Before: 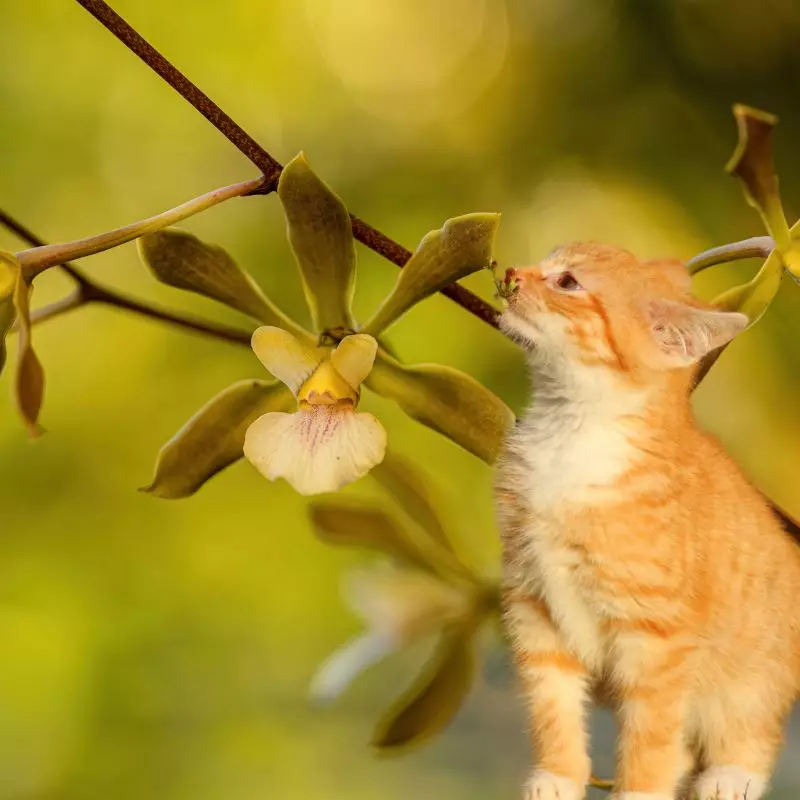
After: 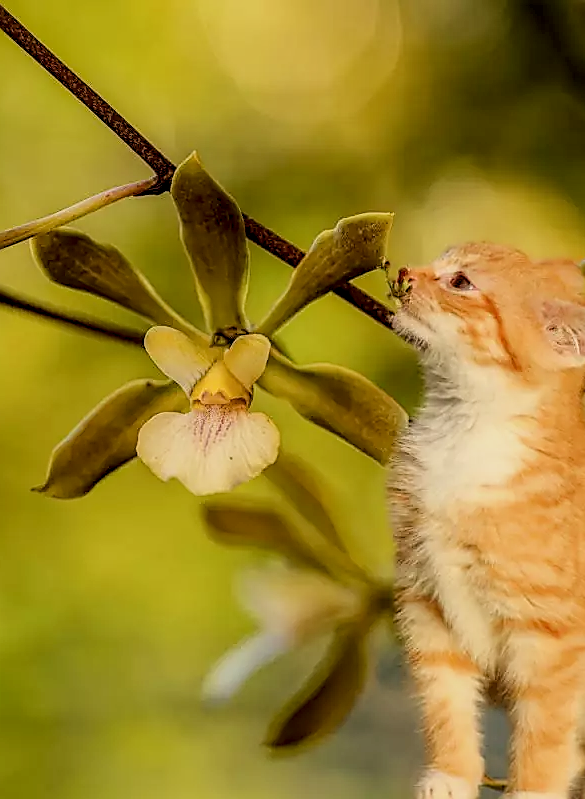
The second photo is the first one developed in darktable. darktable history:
sharpen: radius 1.4, amount 1.25, threshold 0.7
local contrast: highlights 25%, detail 150%
filmic rgb: black relative exposure -7.65 EV, white relative exposure 4.56 EV, hardness 3.61, color science v6 (2022)
crop: left 13.443%, right 13.31%
